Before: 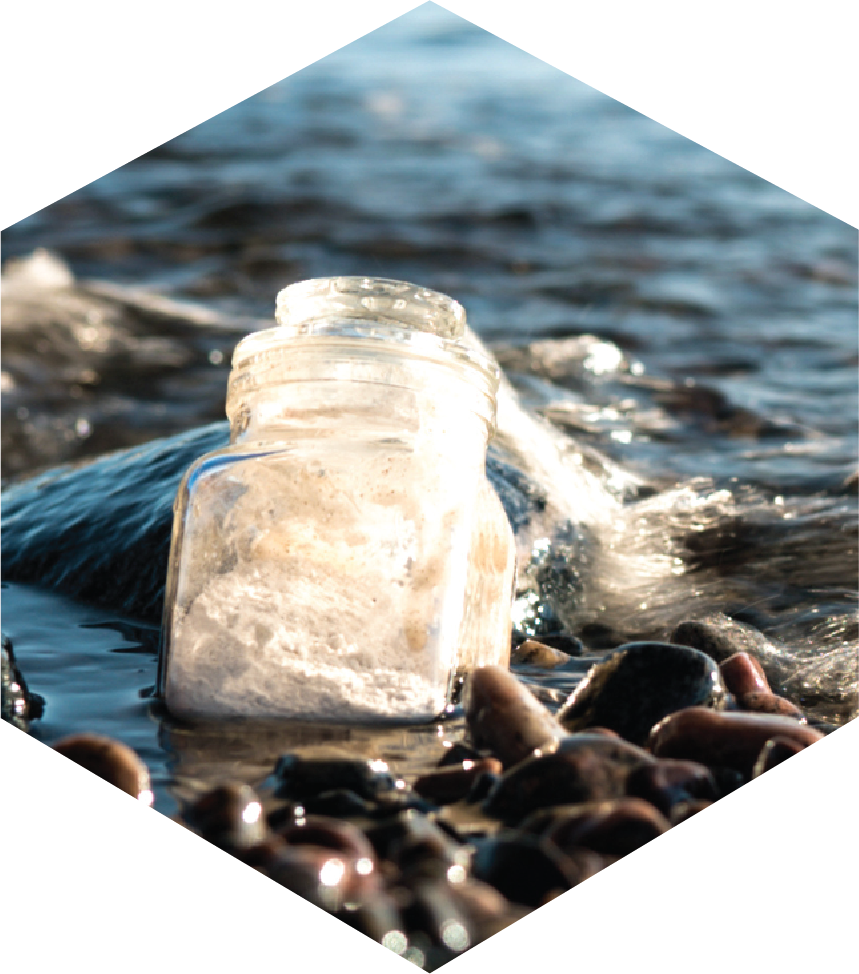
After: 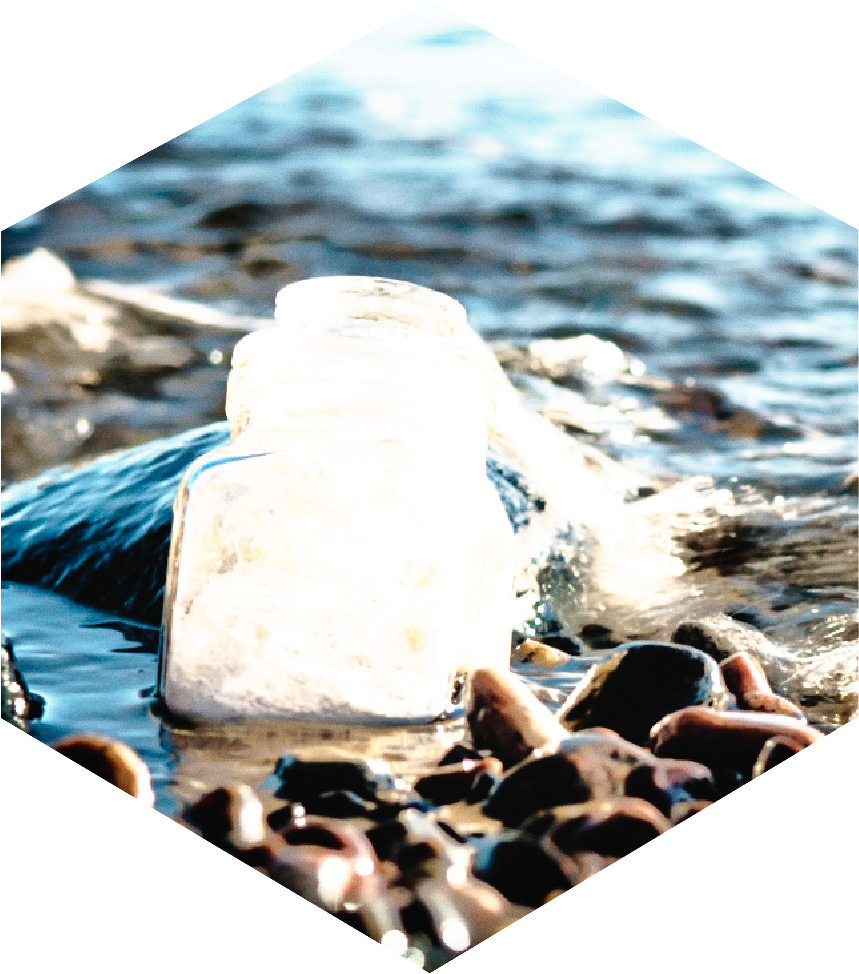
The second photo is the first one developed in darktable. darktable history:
base curve: curves: ch0 [(0, 0) (0.008, 0.007) (0.022, 0.029) (0.048, 0.089) (0.092, 0.197) (0.191, 0.399) (0.275, 0.534) (0.357, 0.65) (0.477, 0.78) (0.542, 0.833) (0.799, 0.973) (1, 1)], preserve colors none
tone curve: curves: ch0 [(0, 0) (0.003, 0.025) (0.011, 0.025) (0.025, 0.029) (0.044, 0.035) (0.069, 0.053) (0.1, 0.083) (0.136, 0.118) (0.177, 0.163) (0.224, 0.22) (0.277, 0.295) (0.335, 0.371) (0.399, 0.444) (0.468, 0.524) (0.543, 0.618) (0.623, 0.702) (0.709, 0.79) (0.801, 0.89) (0.898, 0.973) (1, 1)], preserve colors none
tone equalizer: -8 EV -0.528 EV, -7 EV -0.319 EV, -6 EV -0.083 EV, -5 EV 0.413 EV, -4 EV 0.985 EV, -3 EV 0.791 EV, -2 EV -0.01 EV, -1 EV 0.14 EV, +0 EV -0.012 EV, smoothing 1
shadows and highlights: soften with gaussian
exposure: exposure 0 EV, compensate highlight preservation false
contrast brightness saturation: contrast 0.05, brightness 0.06, saturation 0.01
white balance: emerald 1
grain: coarseness 0.09 ISO
